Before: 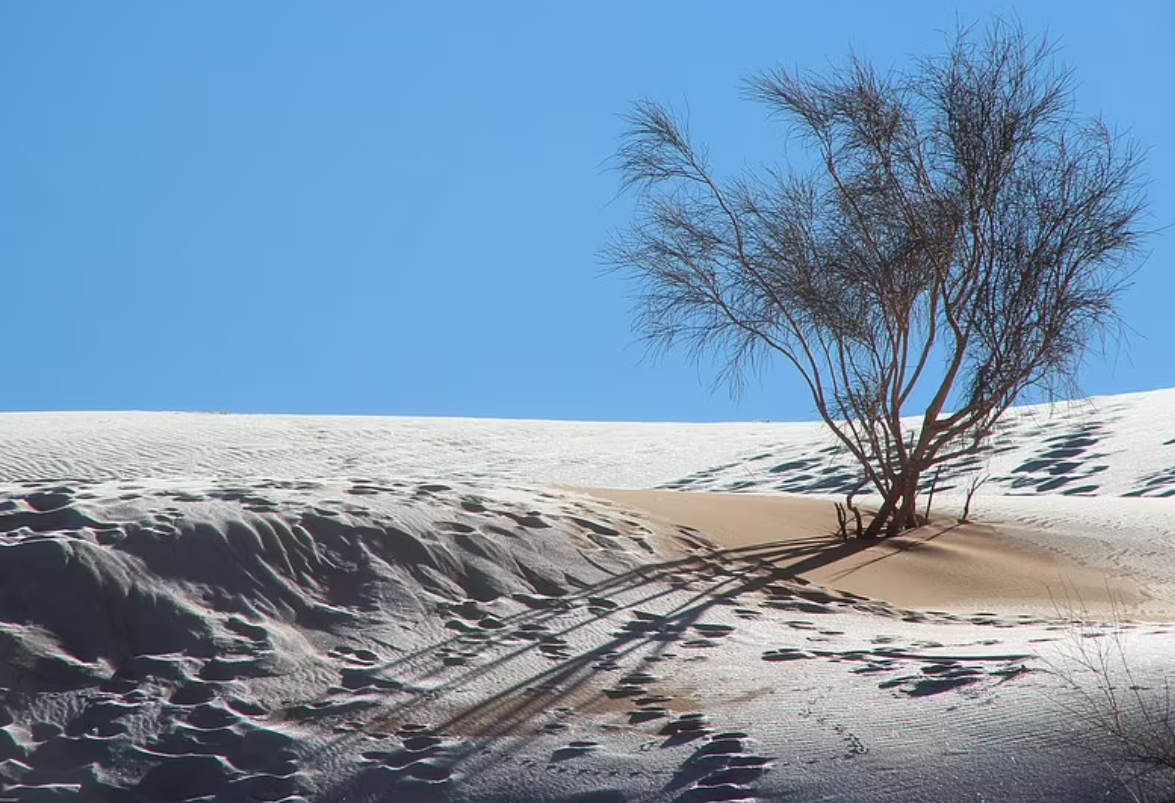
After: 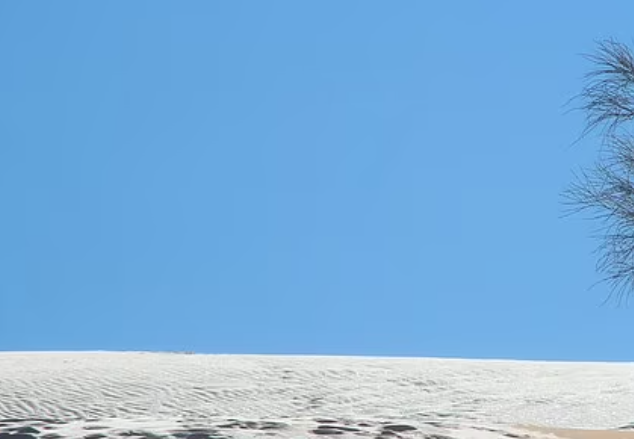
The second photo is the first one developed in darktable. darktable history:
crop and rotate: left 3.046%, top 7.495%, right 42.964%, bottom 37.835%
